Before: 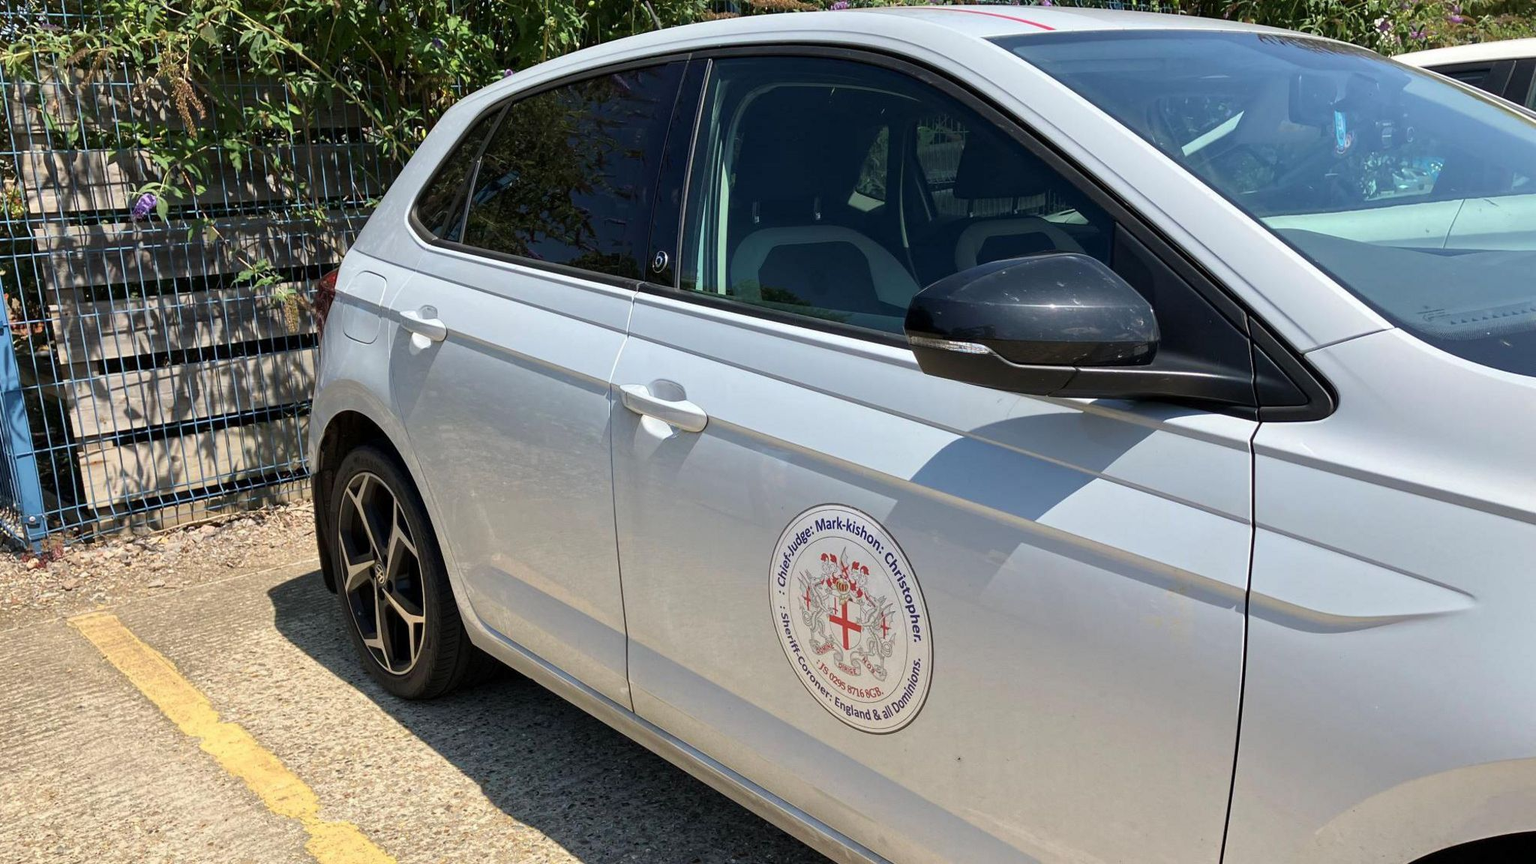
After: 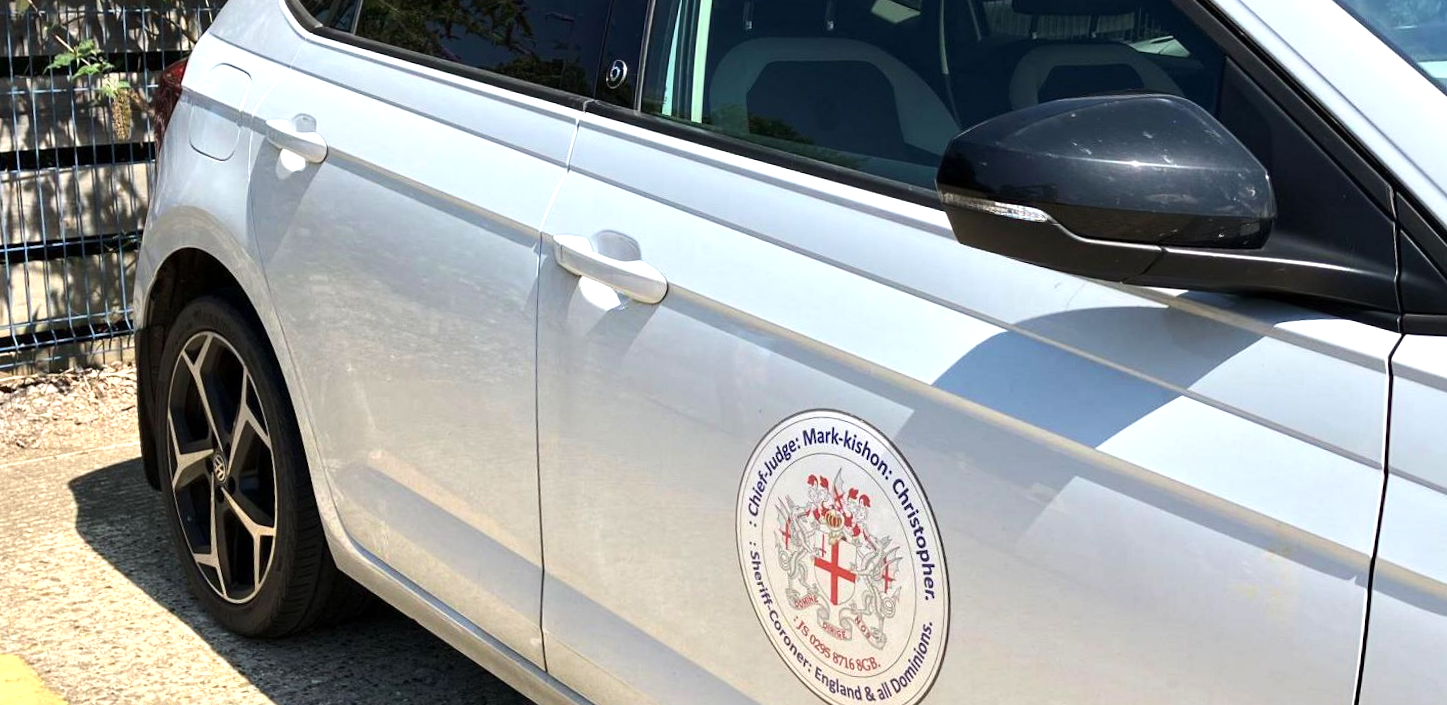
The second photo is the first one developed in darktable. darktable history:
crop and rotate: angle -3.34°, left 9.83%, top 20.466%, right 12.295%, bottom 12.056%
tone equalizer: -8 EV 0.001 EV, -7 EV -0.001 EV, -6 EV 0.005 EV, -5 EV -0.052 EV, -4 EV -0.147 EV, -3 EV -0.137 EV, -2 EV 0.267 EV, -1 EV 0.711 EV, +0 EV 0.484 EV
